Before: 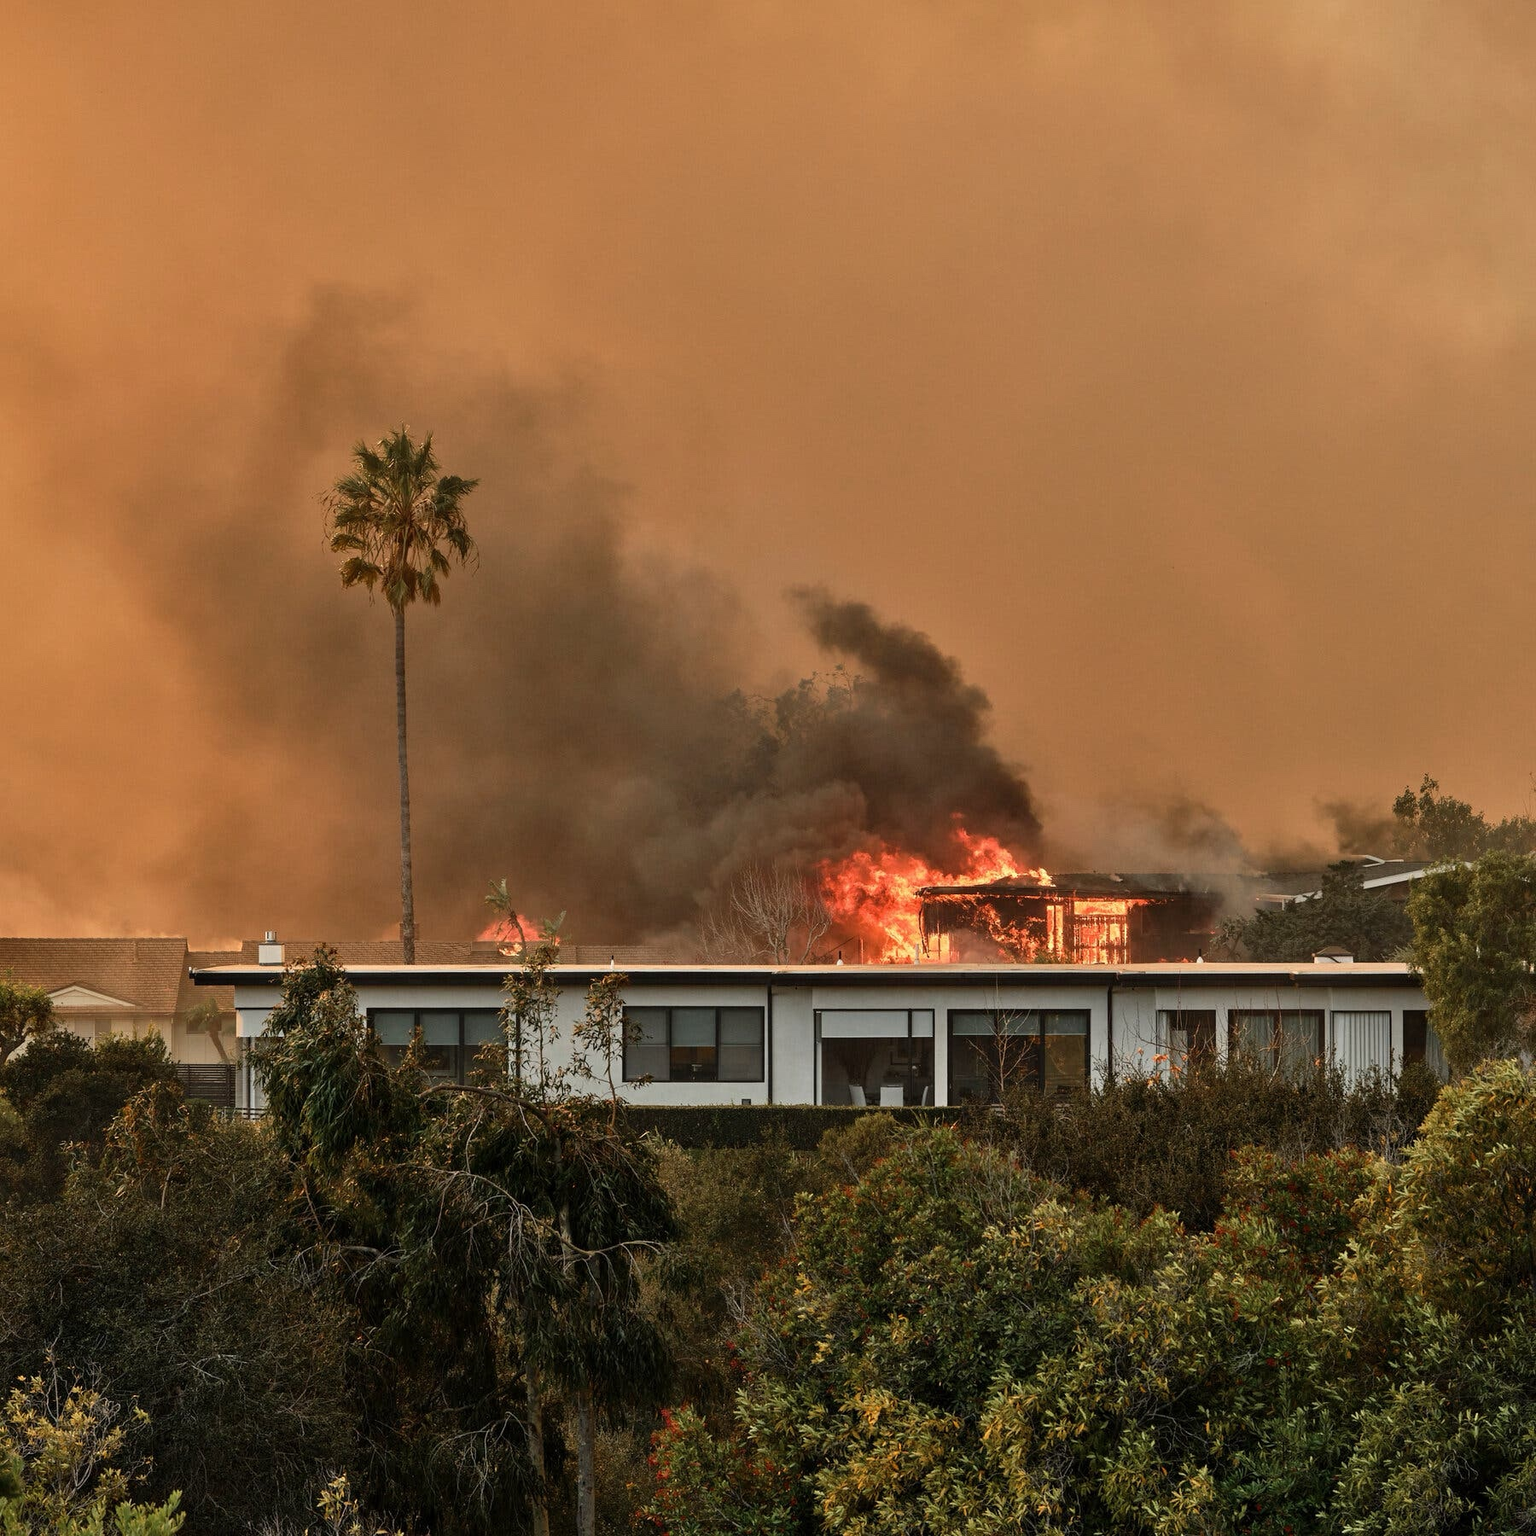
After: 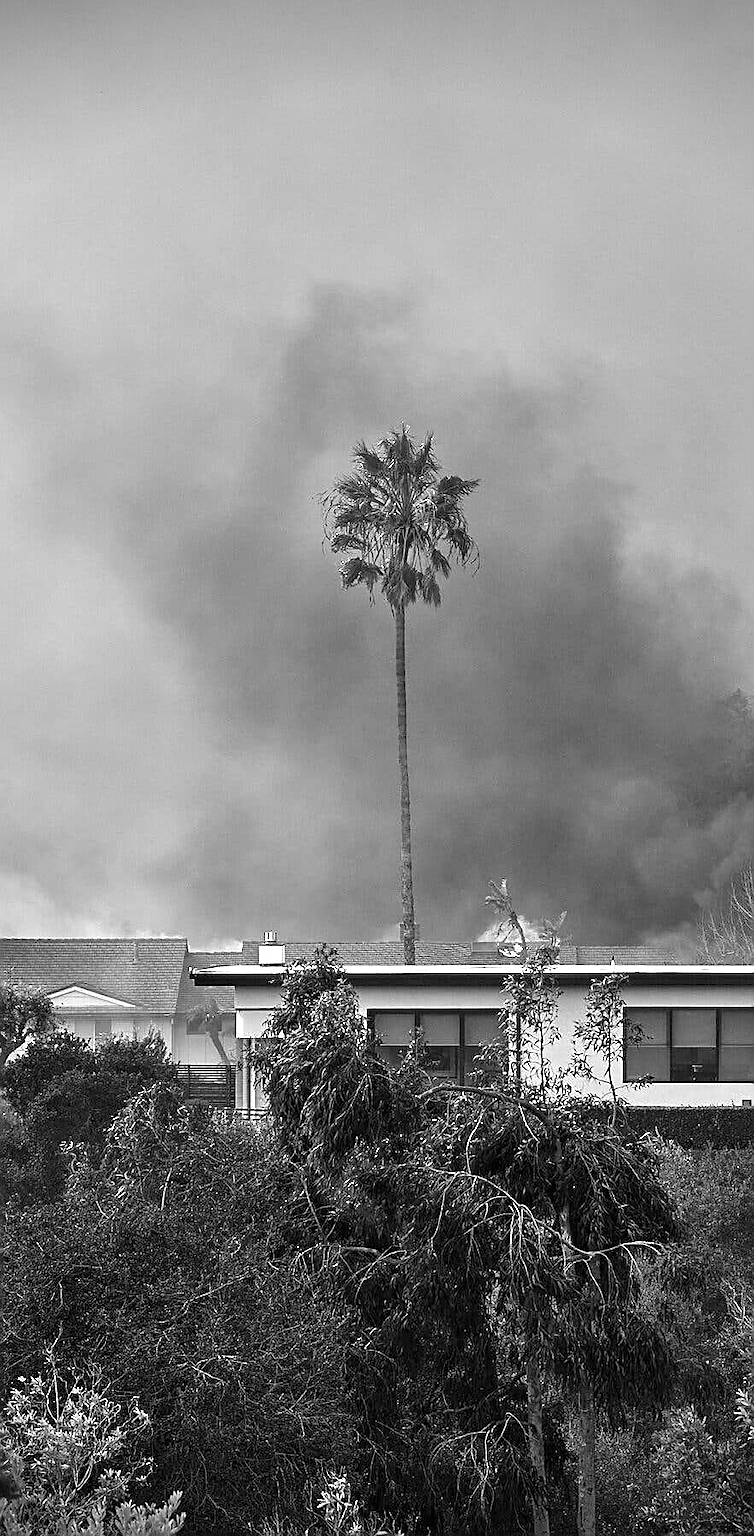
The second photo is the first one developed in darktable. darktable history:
monochrome: a 16.01, b -2.65, highlights 0.52
exposure: exposure 0.999 EV, compensate highlight preservation false
vignetting: fall-off start 88.03%, fall-off radius 24.9%
sharpen: radius 1.4, amount 1.25, threshold 0.7
crop and rotate: left 0%, top 0%, right 50.845%
